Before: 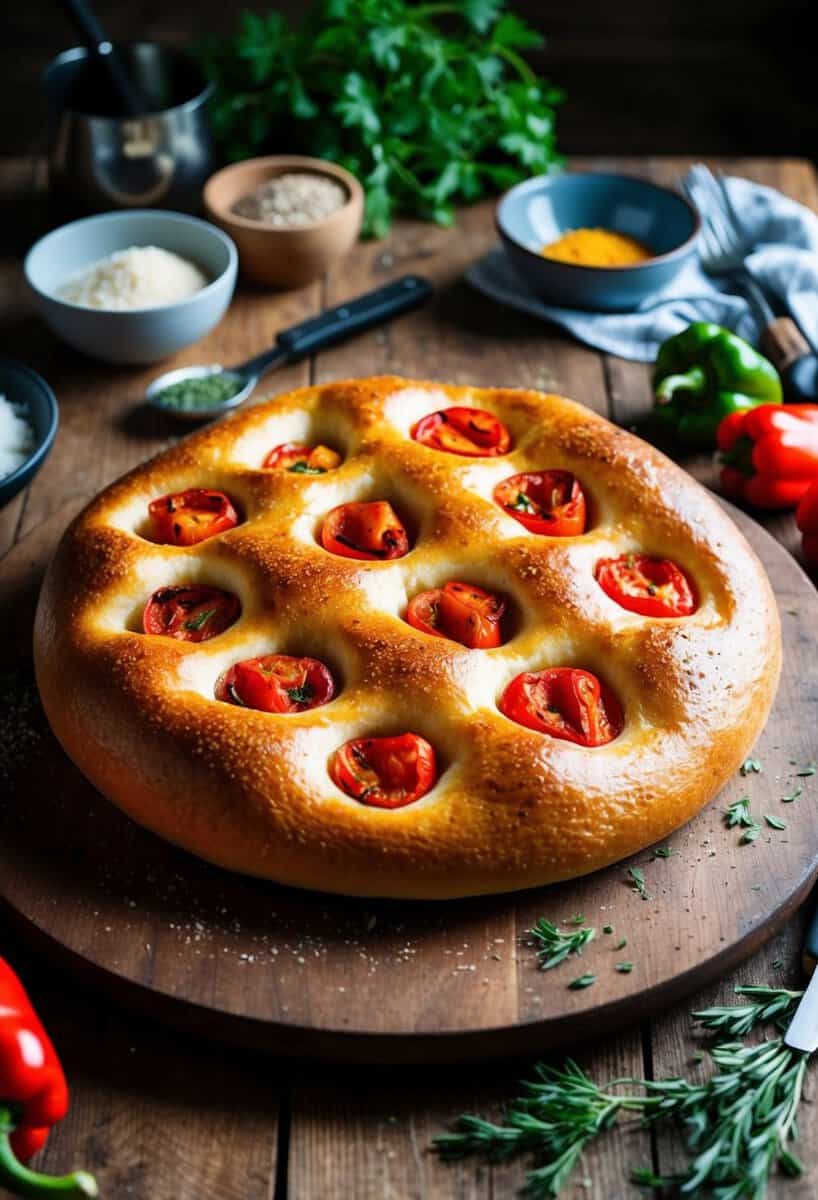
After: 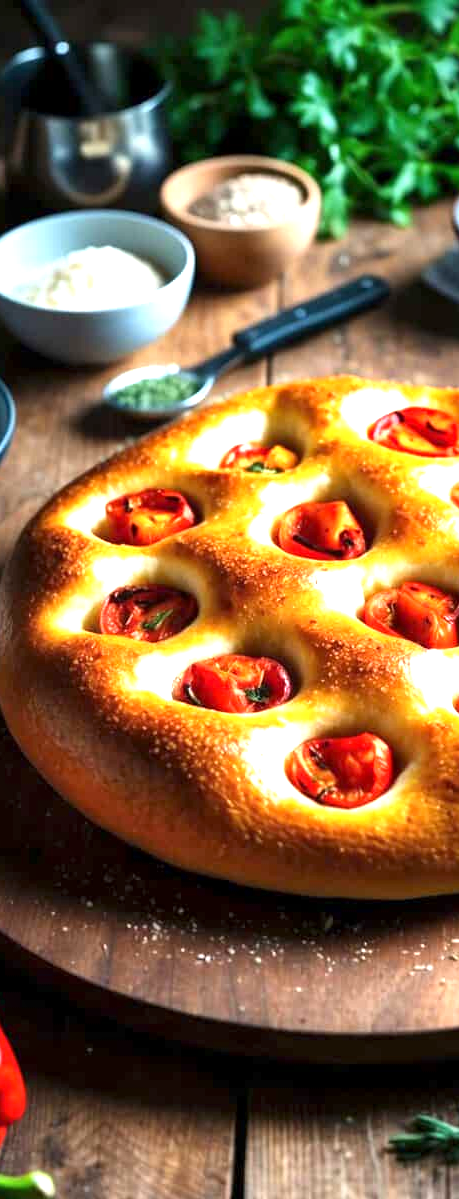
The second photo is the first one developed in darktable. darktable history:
crop: left 5.347%, right 38.505%
exposure: black level correction 0, exposure 1.2 EV, compensate highlight preservation false
local contrast: mode bilateral grid, contrast 20, coarseness 49, detail 120%, midtone range 0.2
